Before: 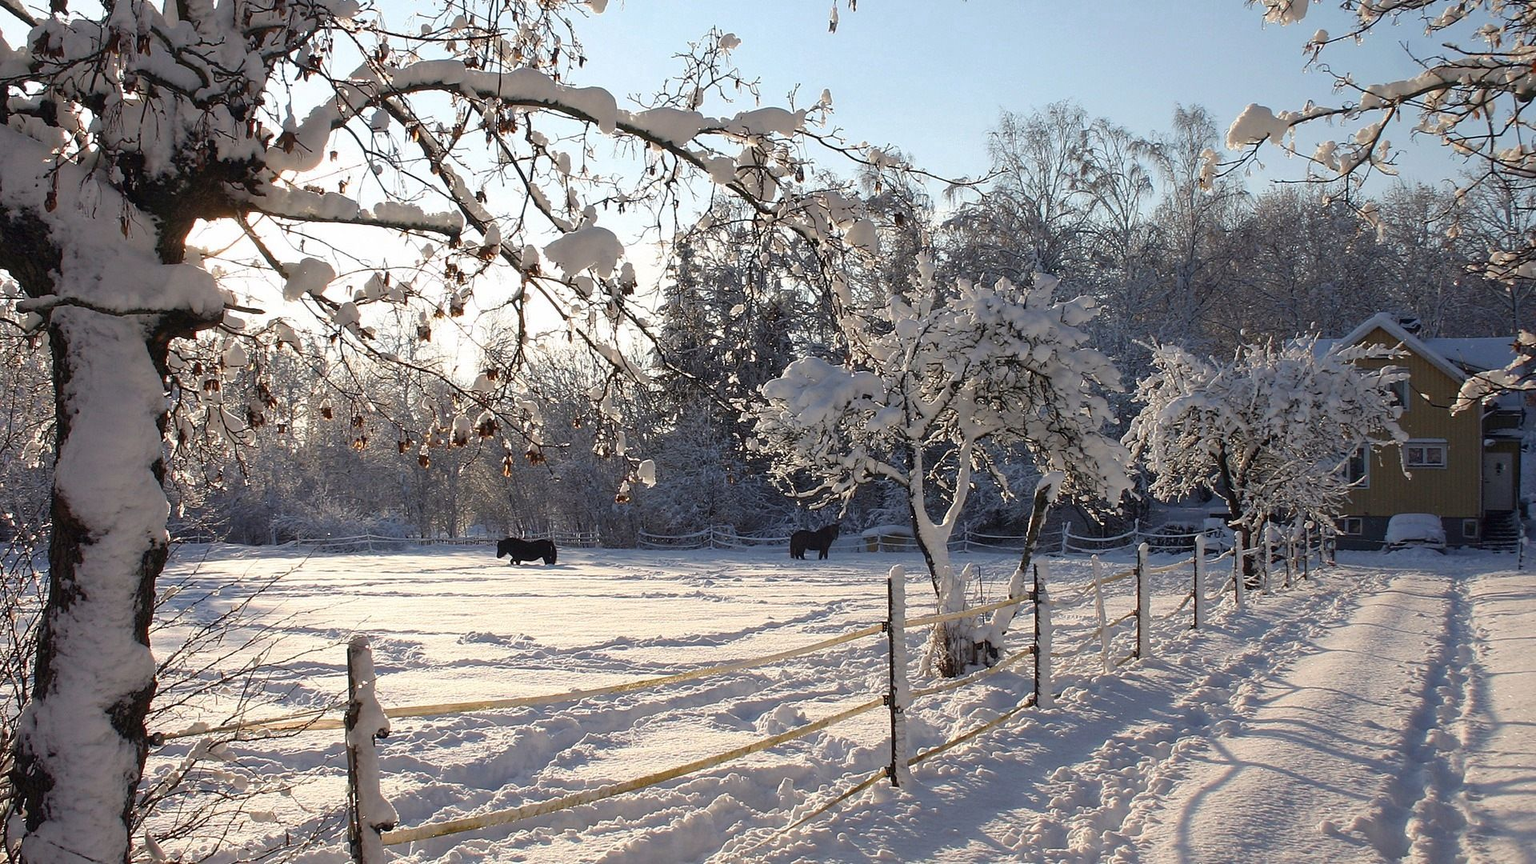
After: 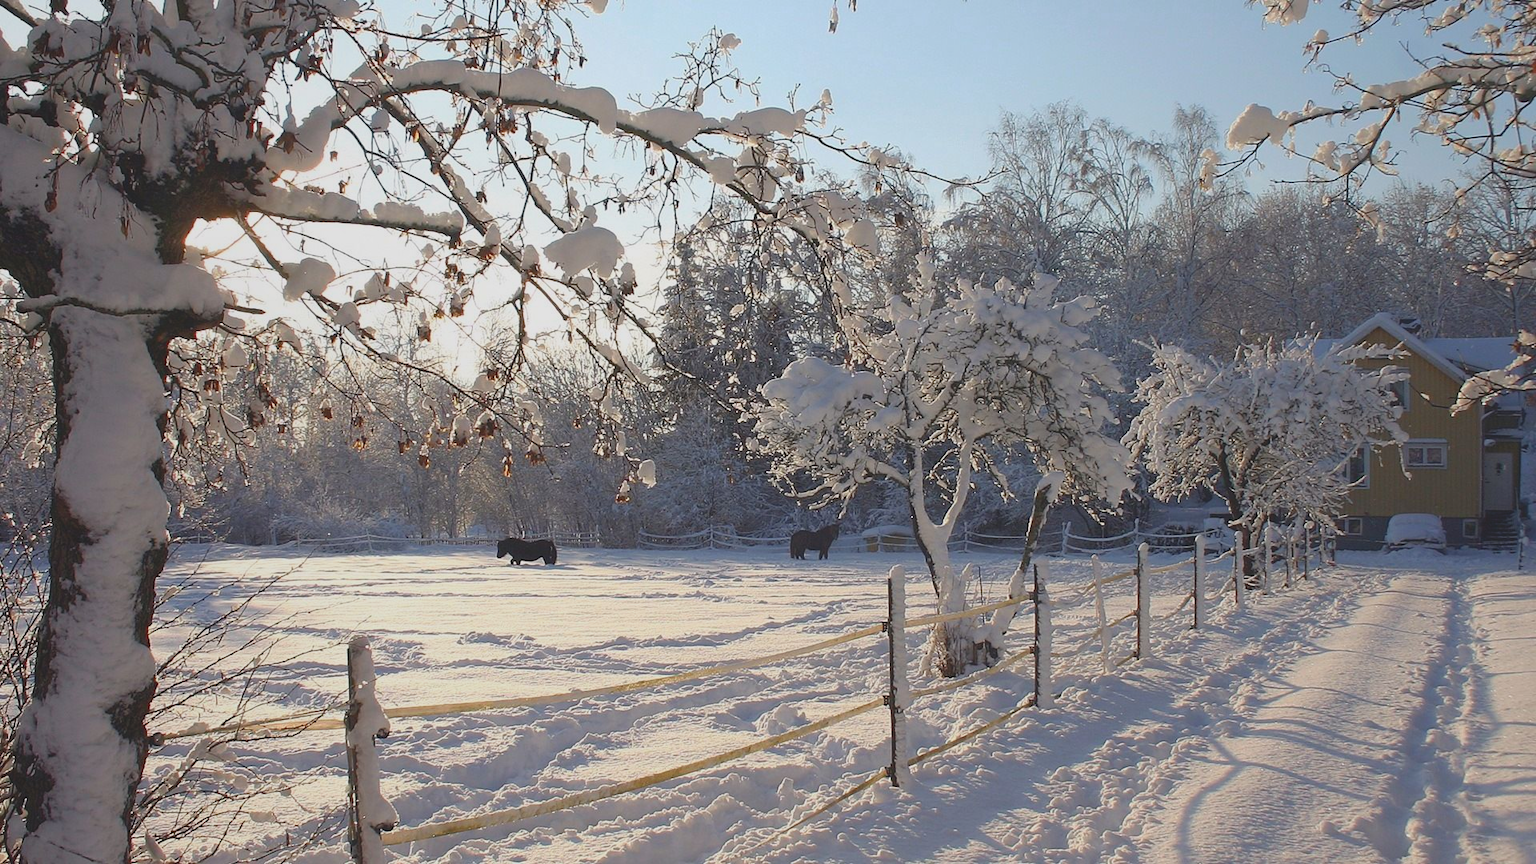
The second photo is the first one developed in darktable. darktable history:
local contrast: detail 69%
